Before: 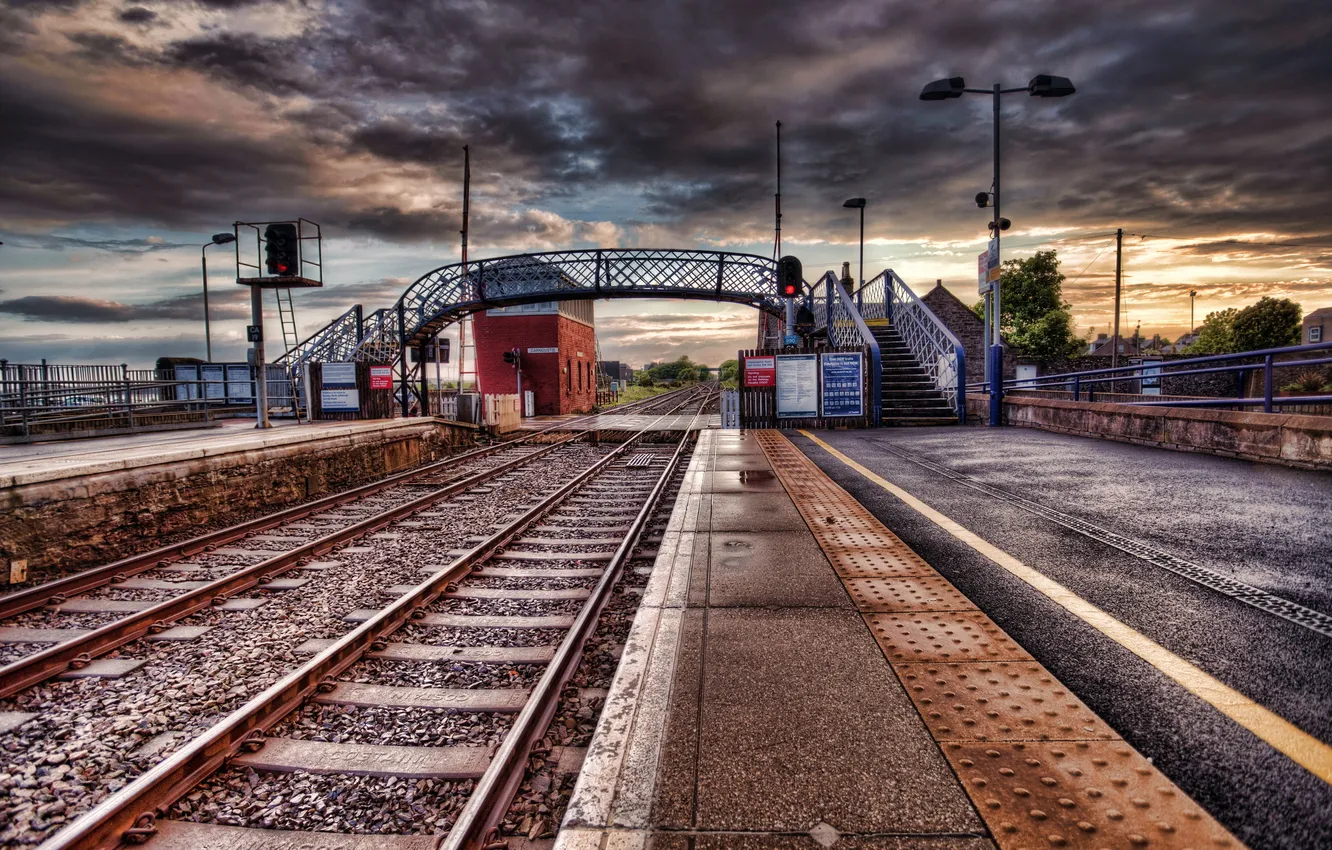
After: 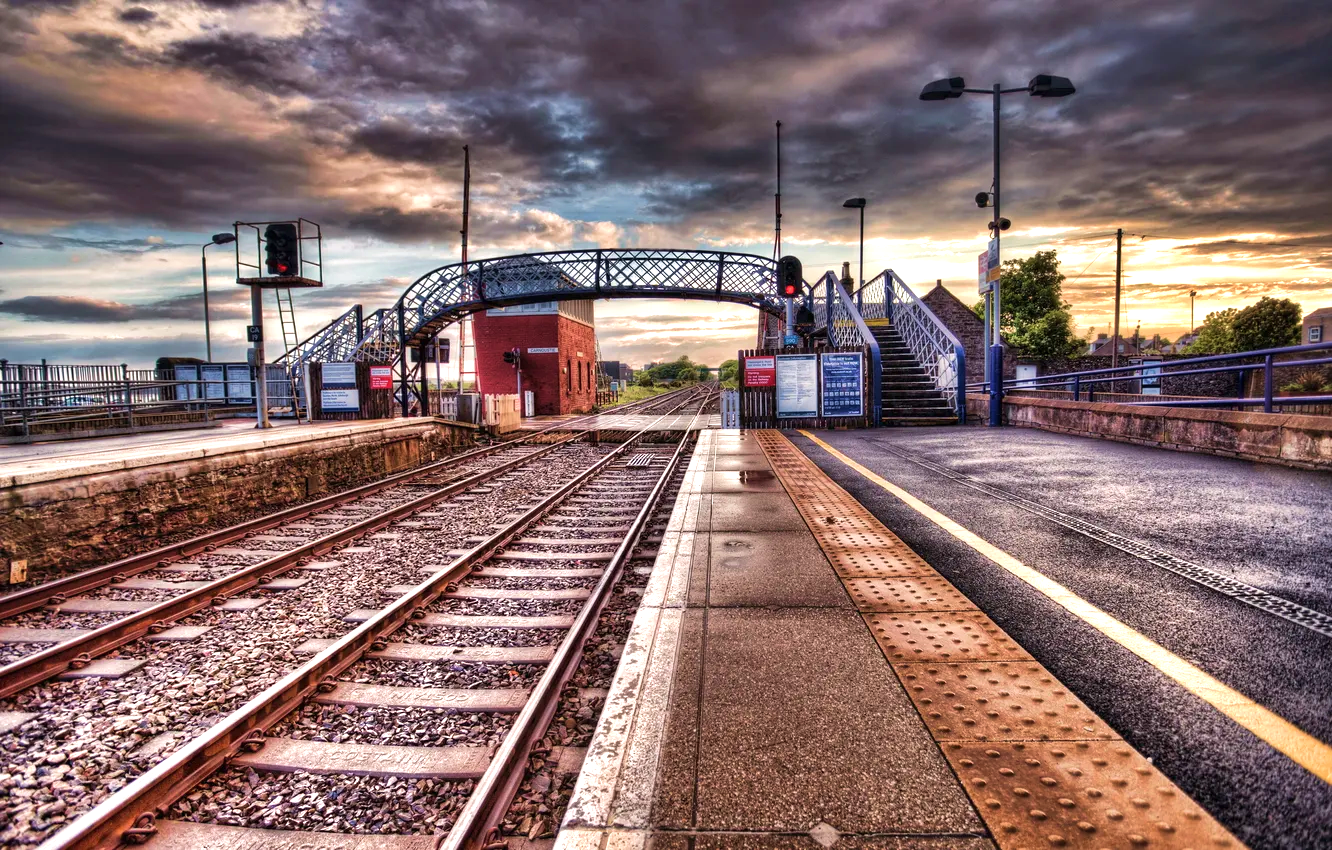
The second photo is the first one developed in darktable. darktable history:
exposure: black level correction 0, exposure 0.691 EV, compensate exposure bias true, compensate highlight preservation false
velvia: on, module defaults
